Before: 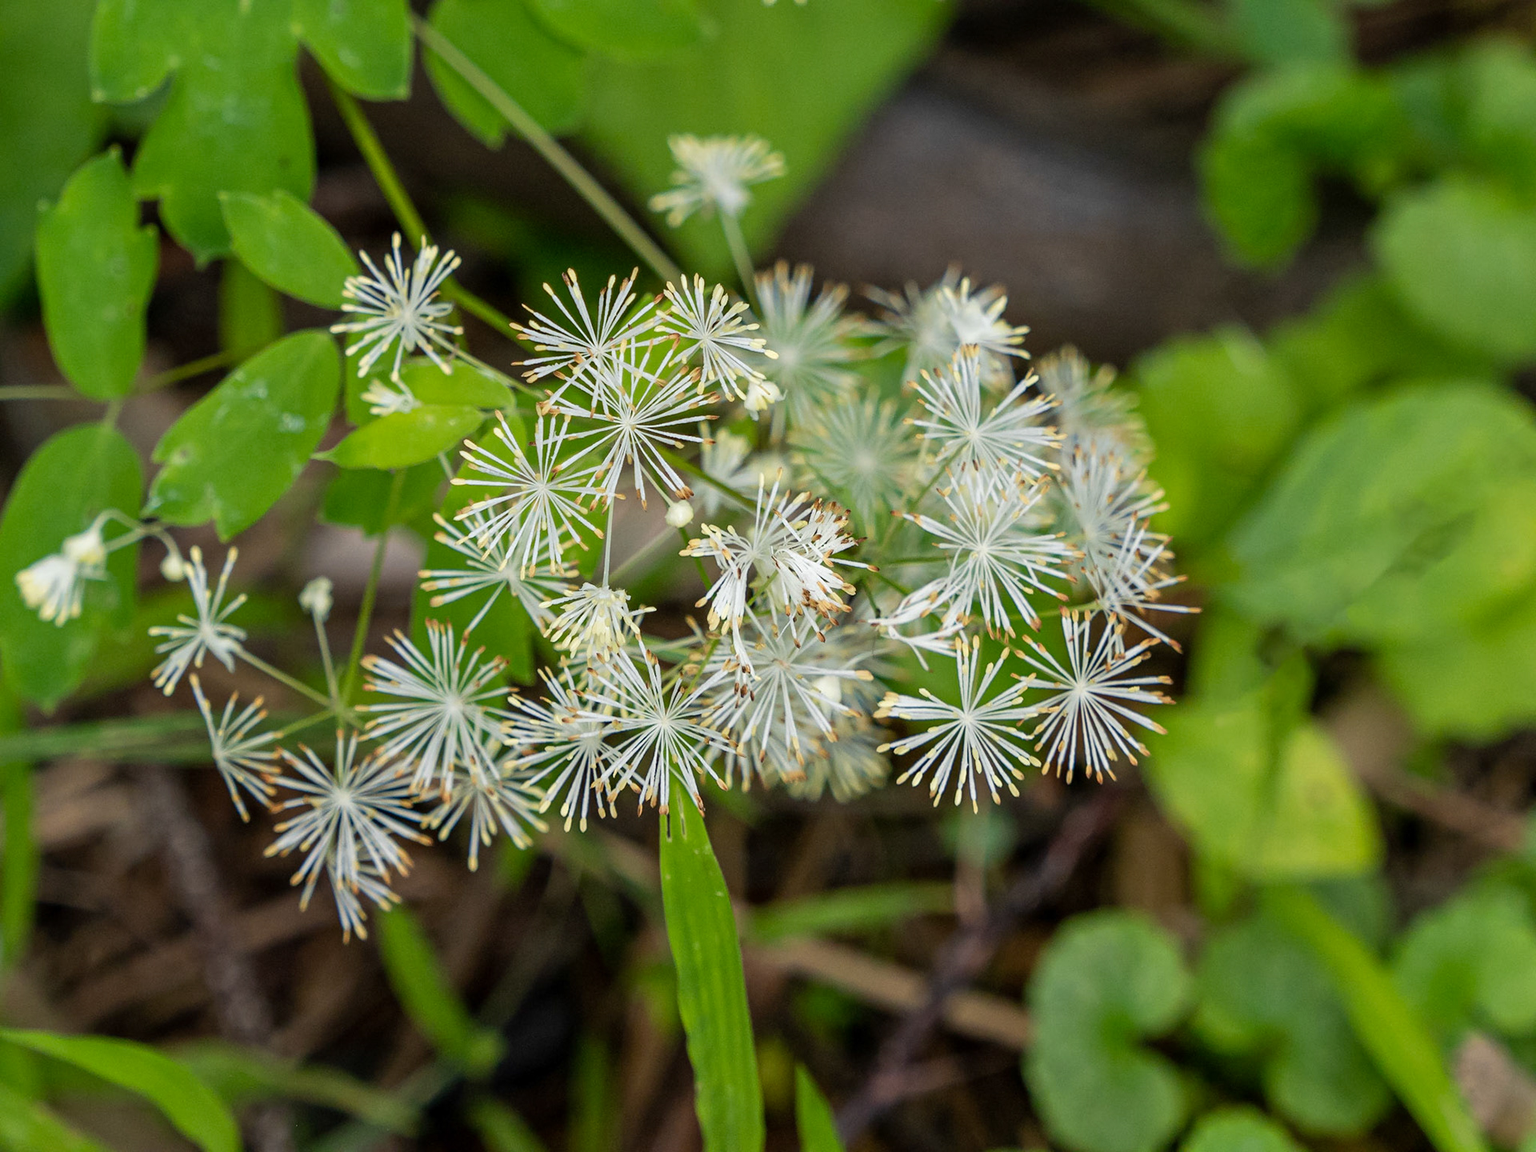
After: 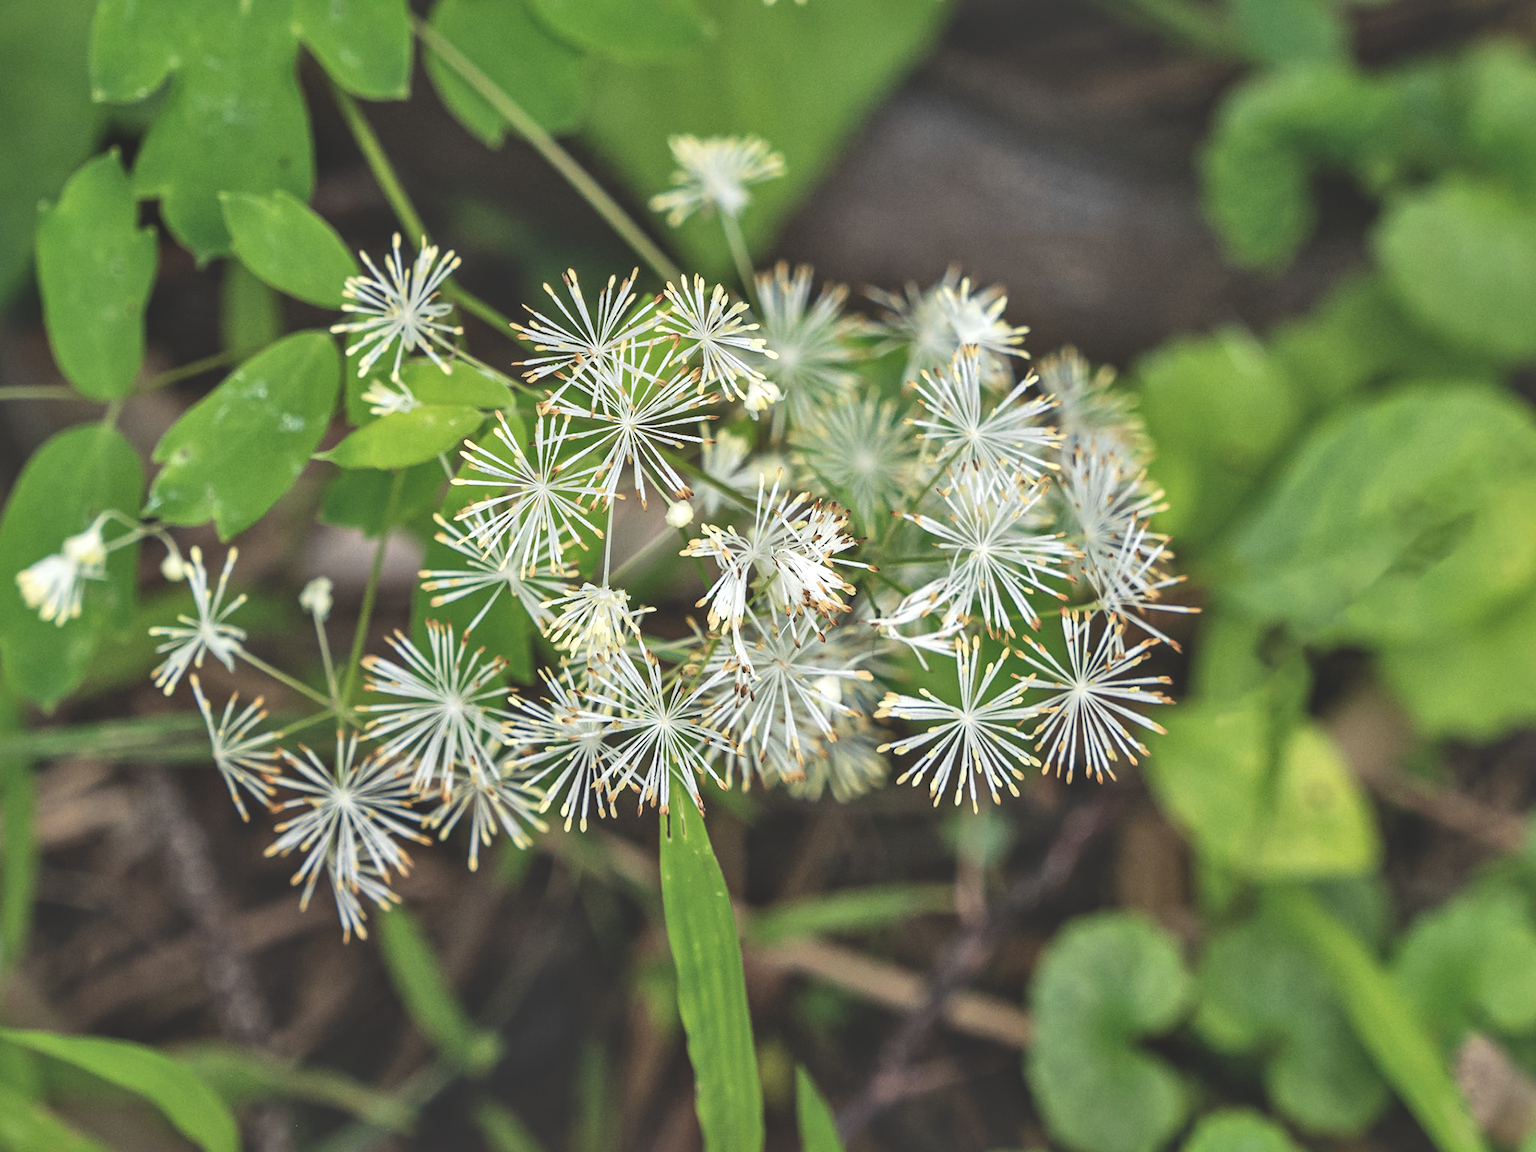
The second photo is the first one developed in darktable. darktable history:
exposure: black level correction -0.041, exposure 0.064 EV, compensate highlight preservation false
local contrast: mode bilateral grid, contrast 50, coarseness 50, detail 150%, midtone range 0.2
